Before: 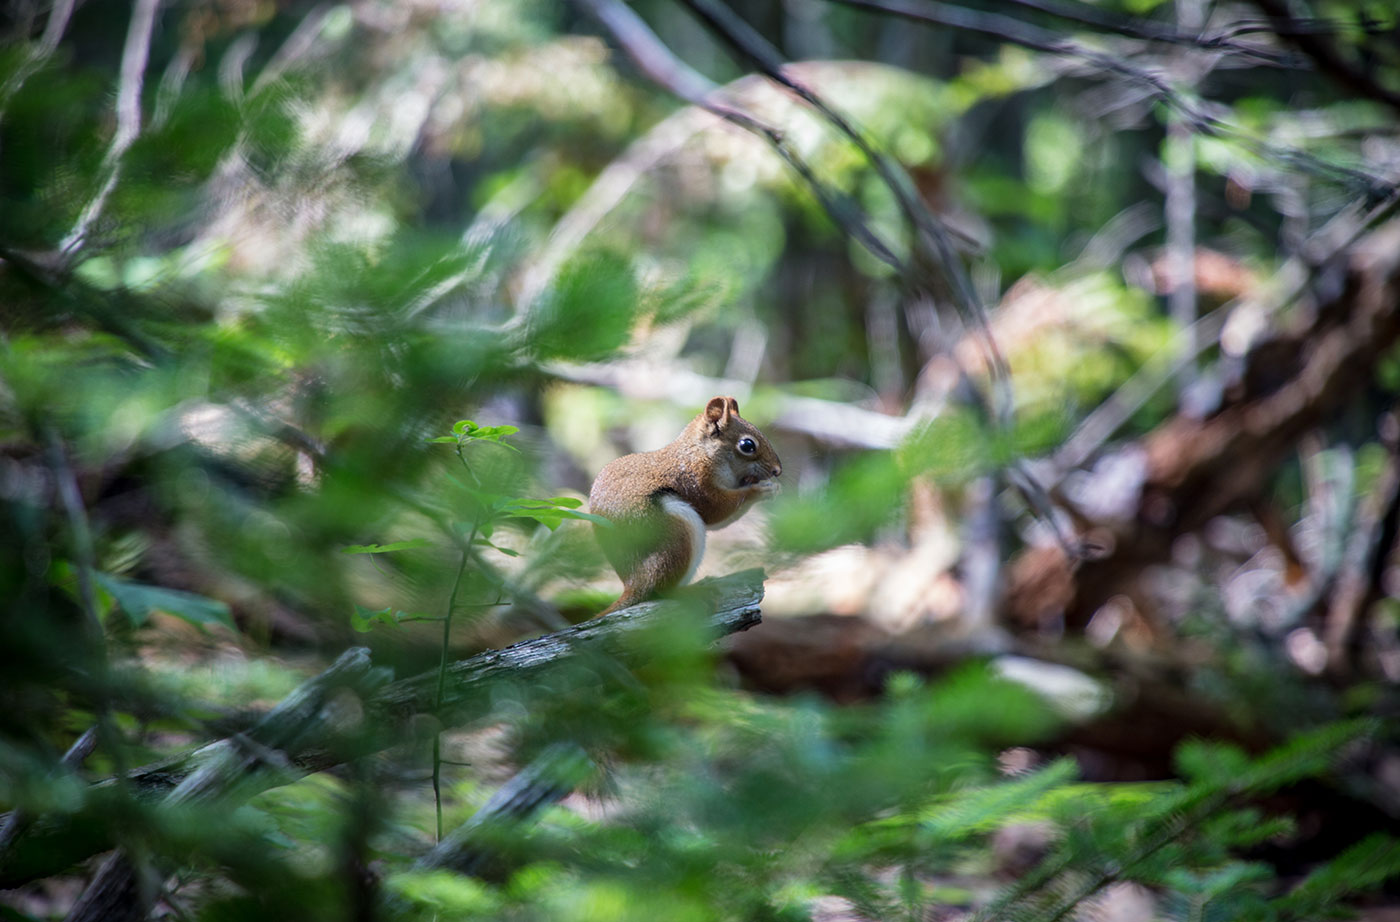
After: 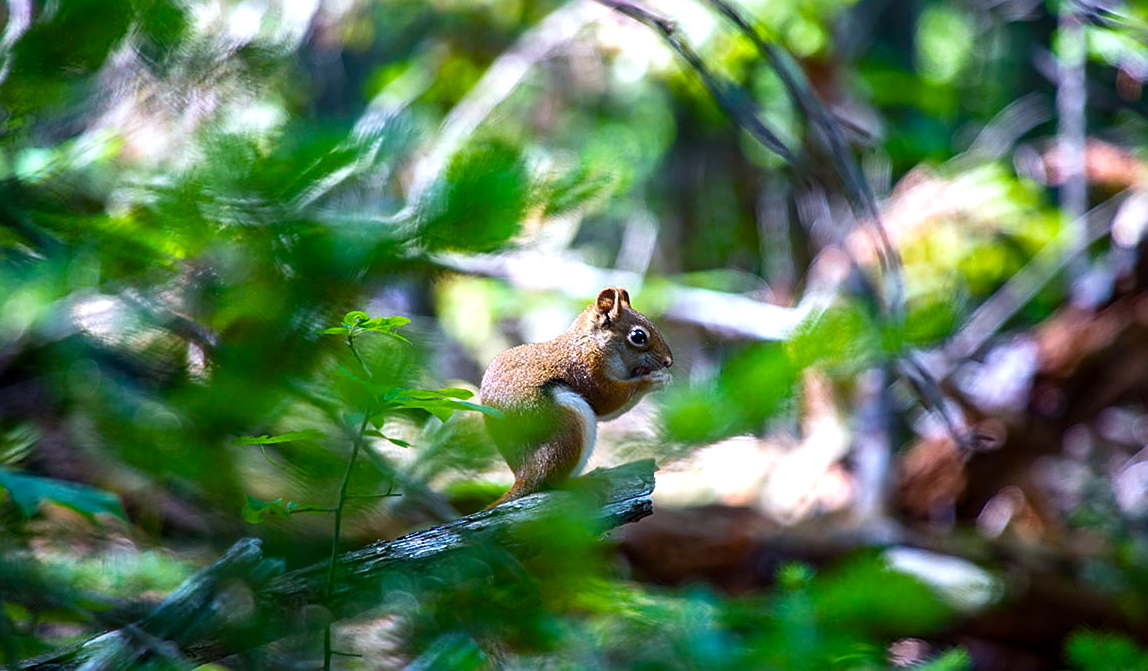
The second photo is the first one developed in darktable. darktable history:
white balance: red 0.983, blue 1.036
crop: left 7.856%, top 11.836%, right 10.12%, bottom 15.387%
sharpen: on, module defaults
color balance rgb: linear chroma grading › global chroma 9%, perceptual saturation grading › global saturation 36%, perceptual saturation grading › shadows 35%, perceptual brilliance grading › global brilliance 15%, perceptual brilliance grading › shadows -35%, global vibrance 15%
